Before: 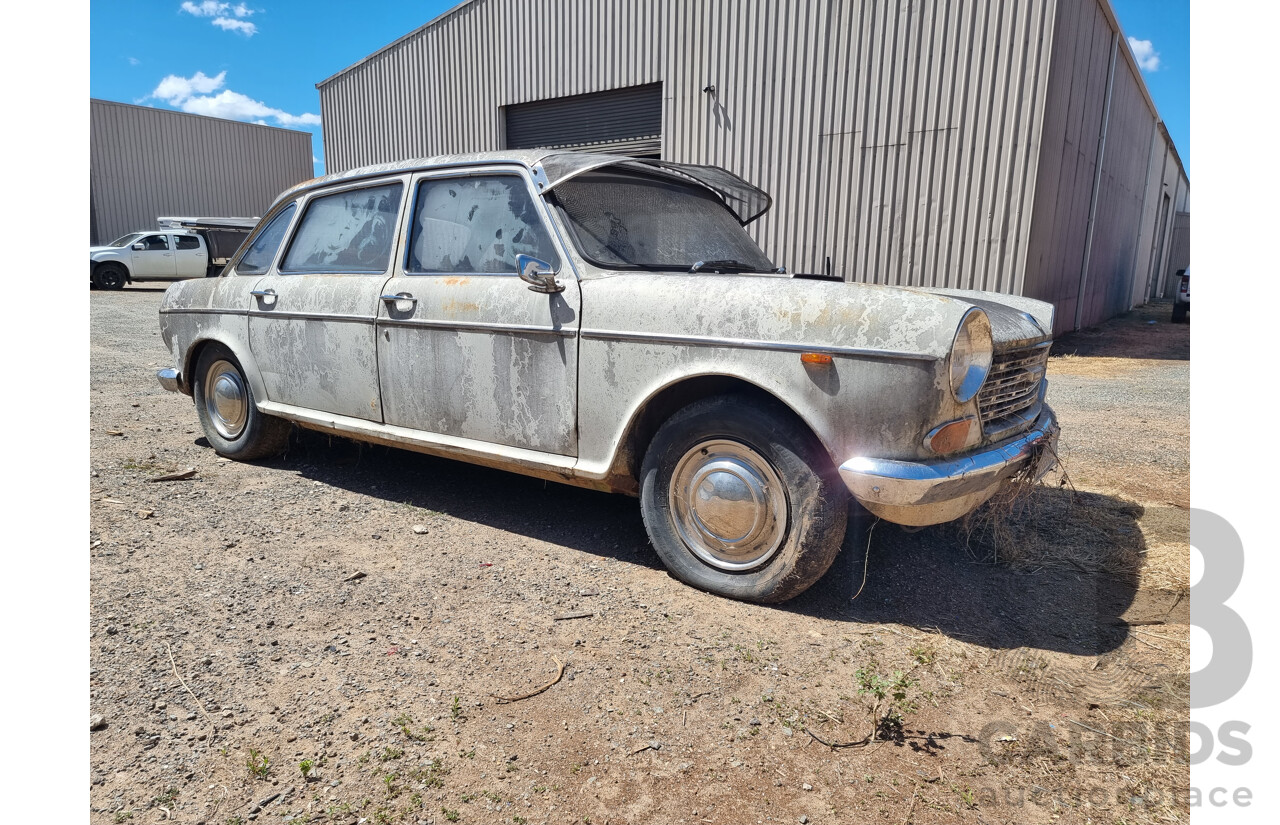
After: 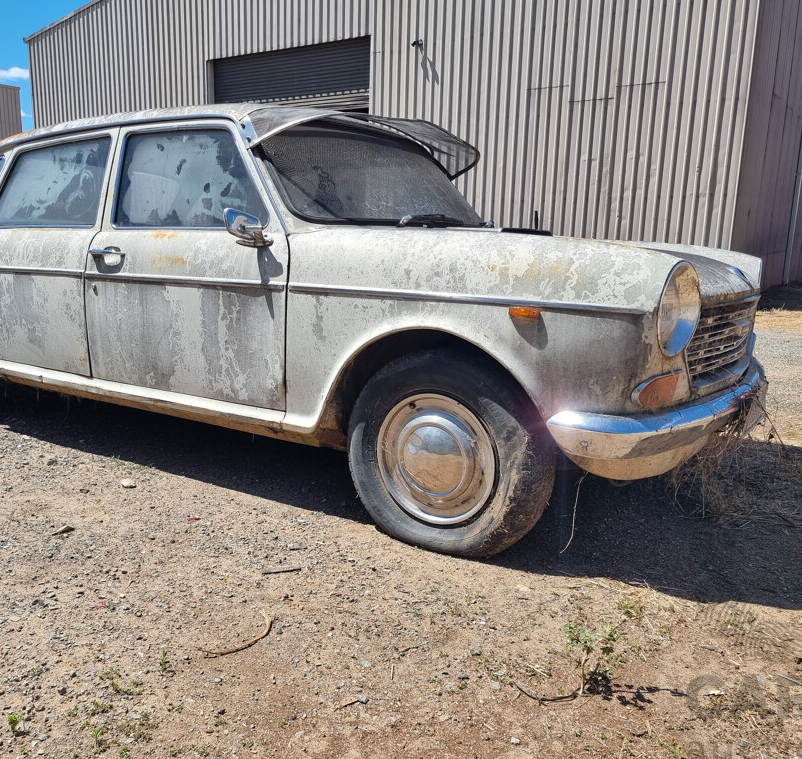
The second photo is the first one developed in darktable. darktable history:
crop and rotate: left 22.842%, top 5.641%, right 14.438%, bottom 2.315%
